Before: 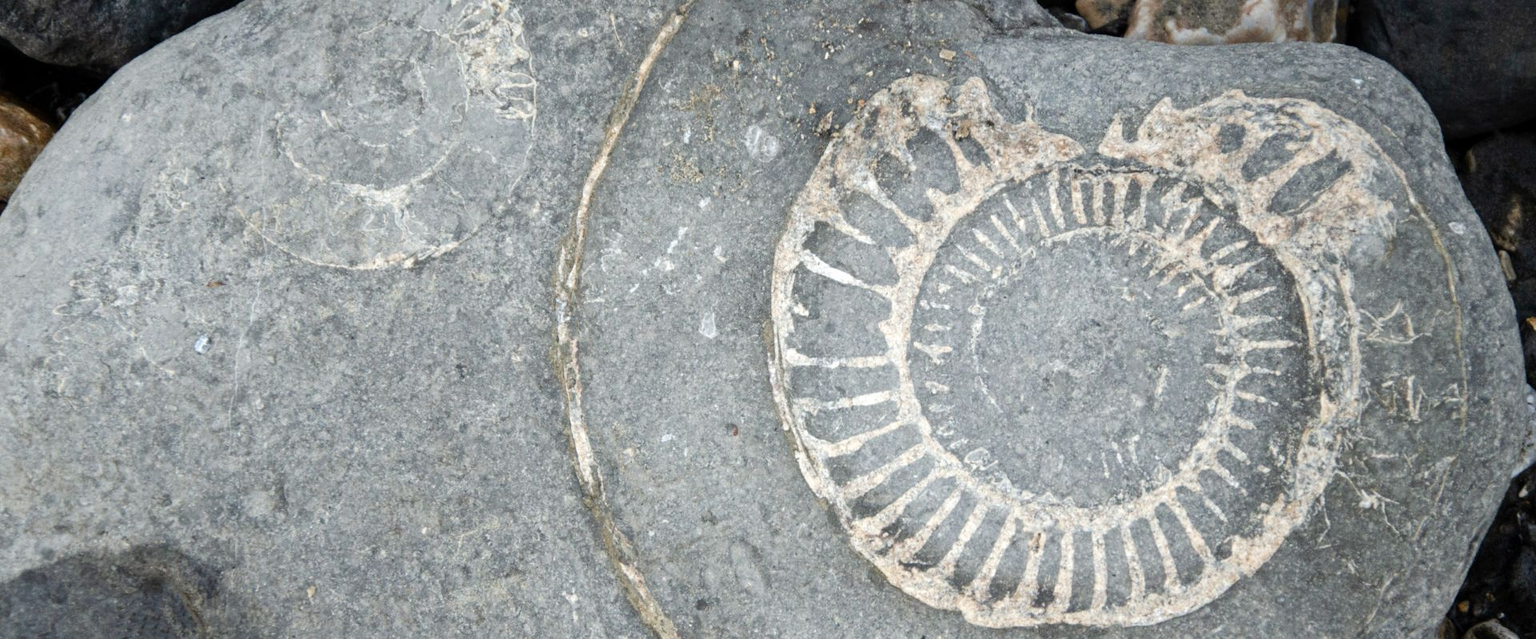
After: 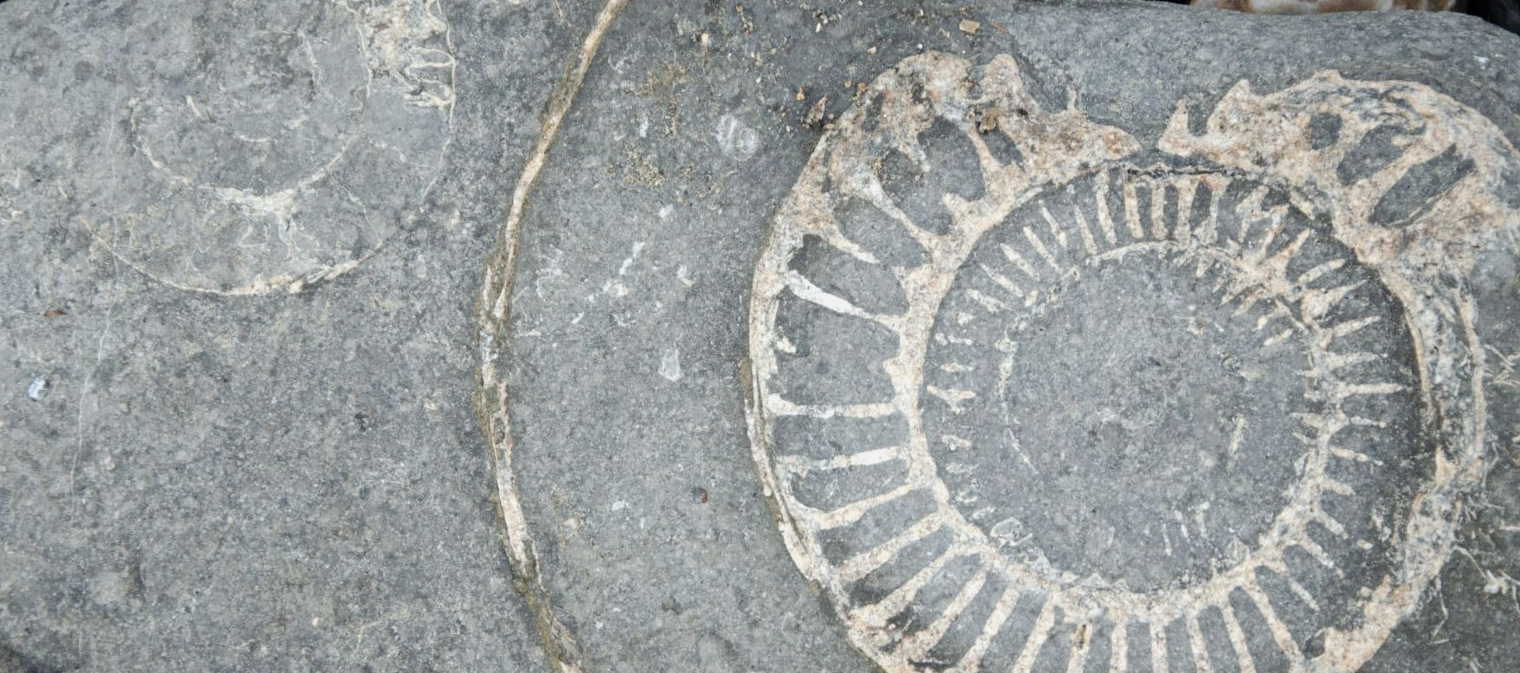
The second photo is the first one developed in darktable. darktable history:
exposure: exposure -0.153 EV, compensate highlight preservation false
crop: left 11.225%, top 5.381%, right 9.565%, bottom 10.314%
